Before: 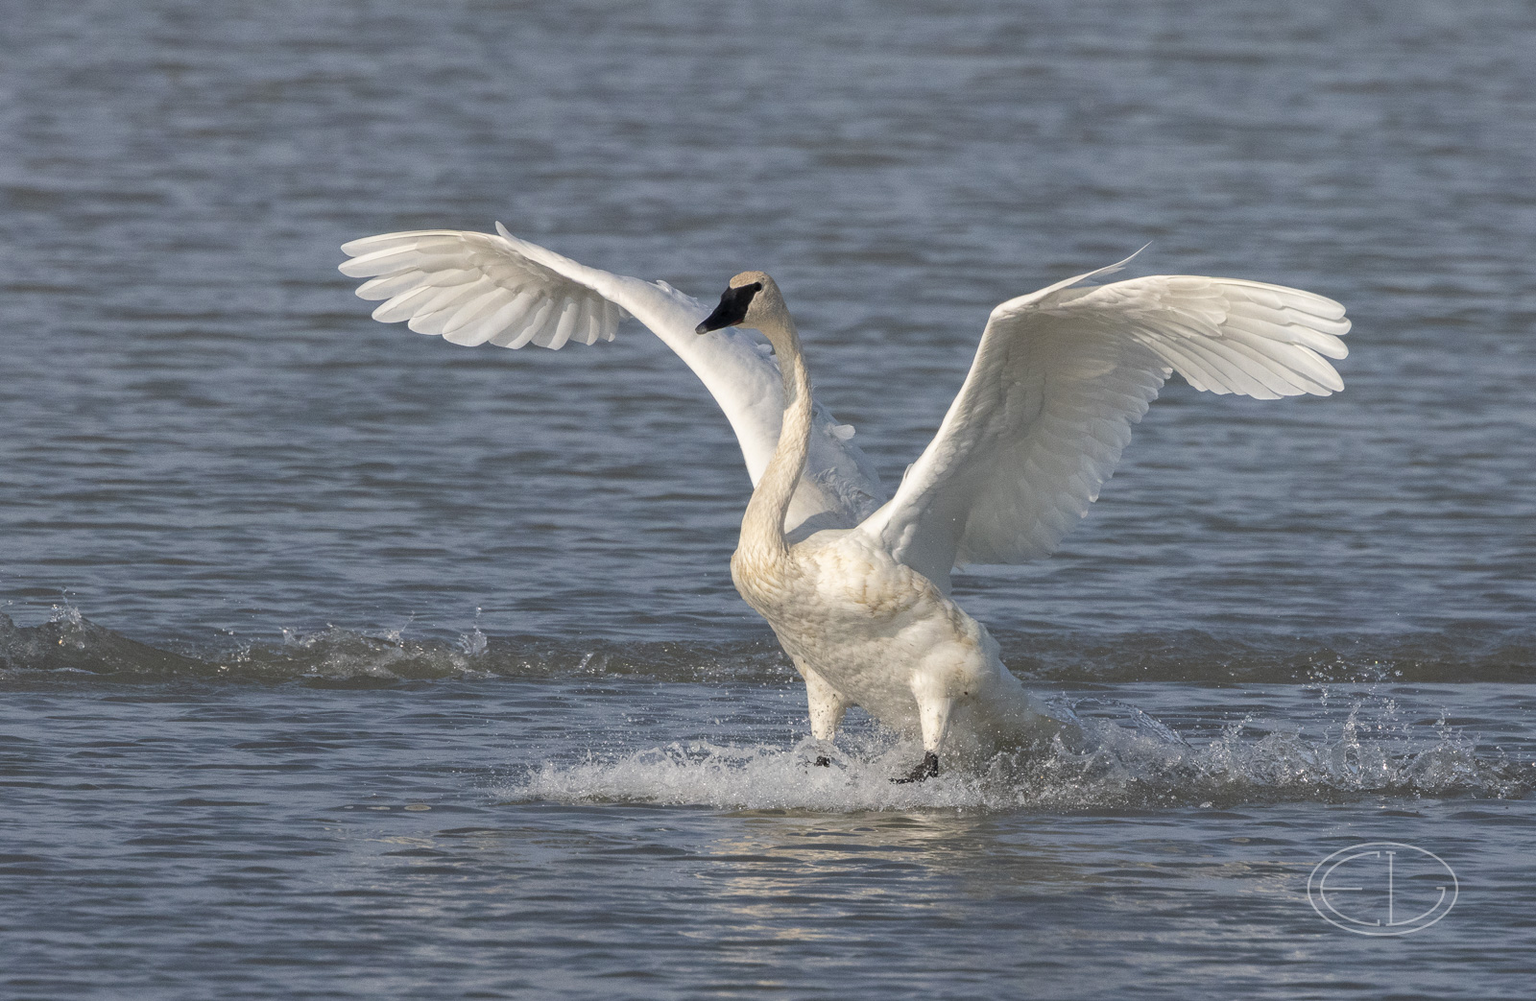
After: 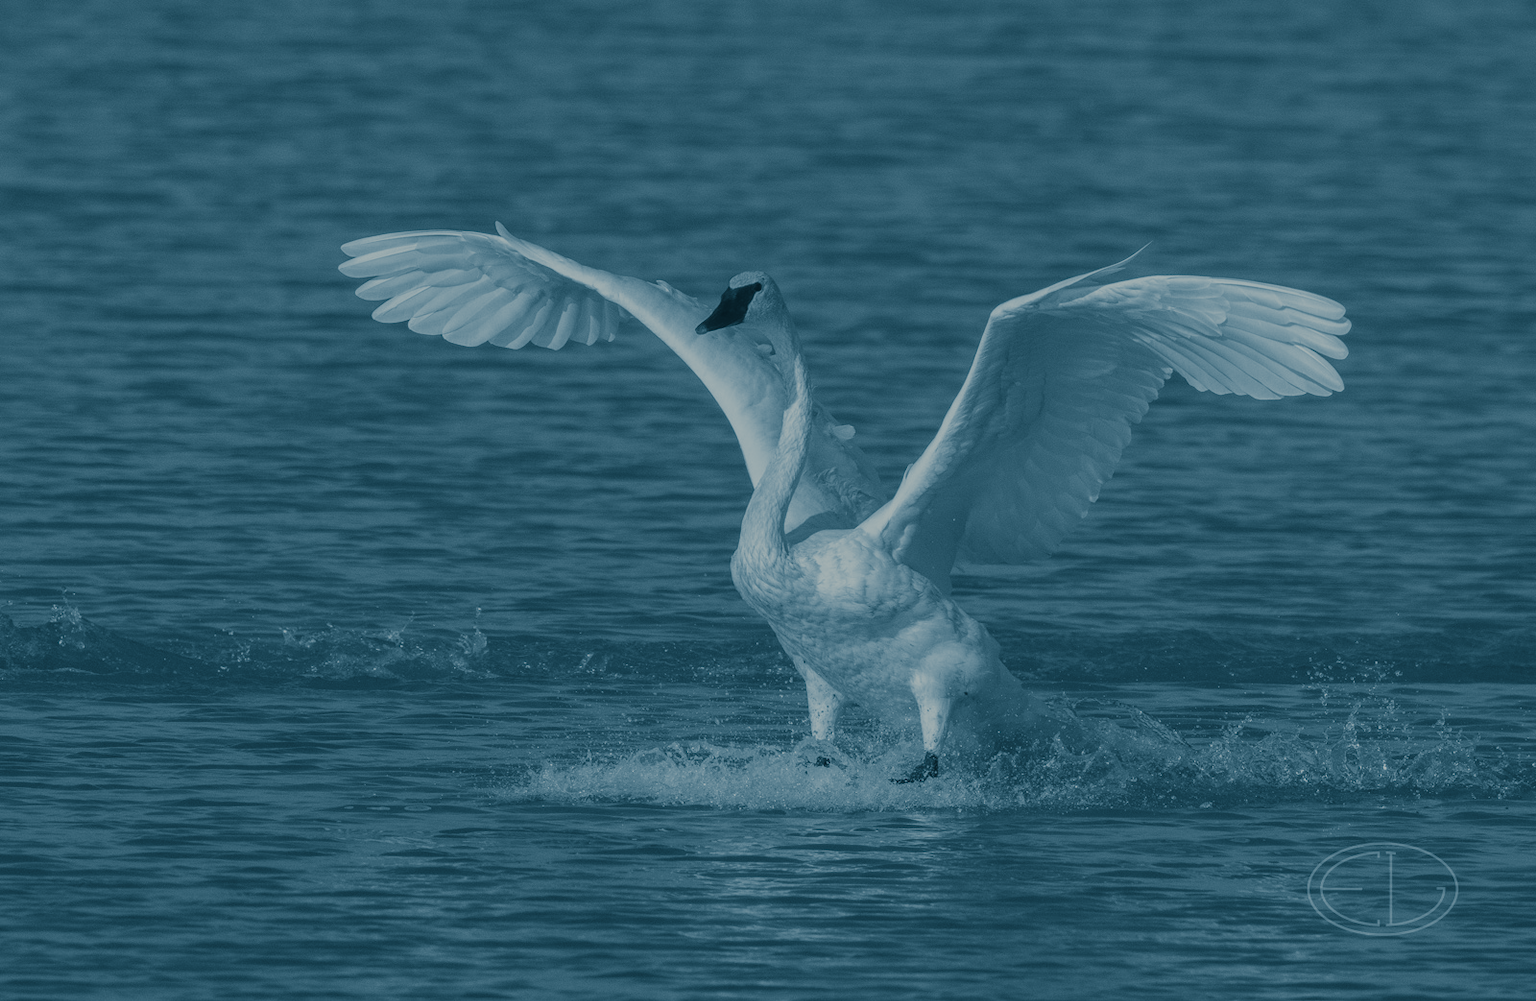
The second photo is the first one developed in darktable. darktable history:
local contrast: on, module defaults
split-toning: shadows › hue 212.4°, balance -70
colorize: hue 41.44°, saturation 22%, source mix 60%, lightness 10.61%
